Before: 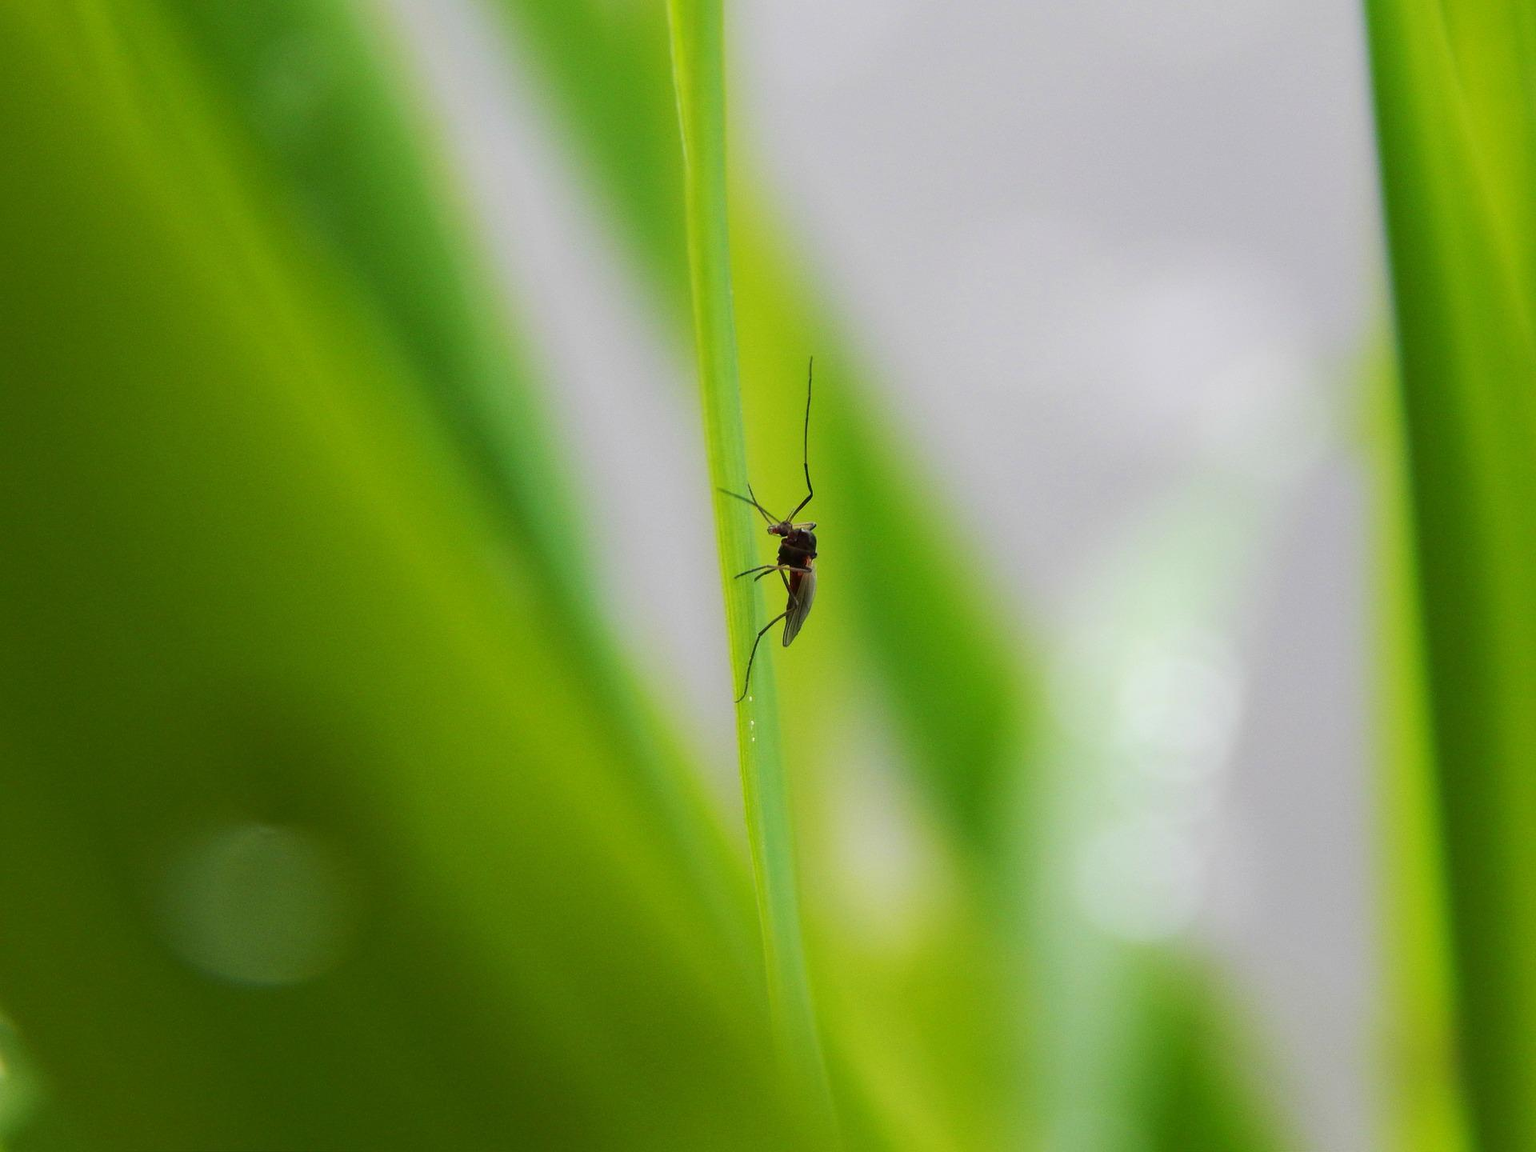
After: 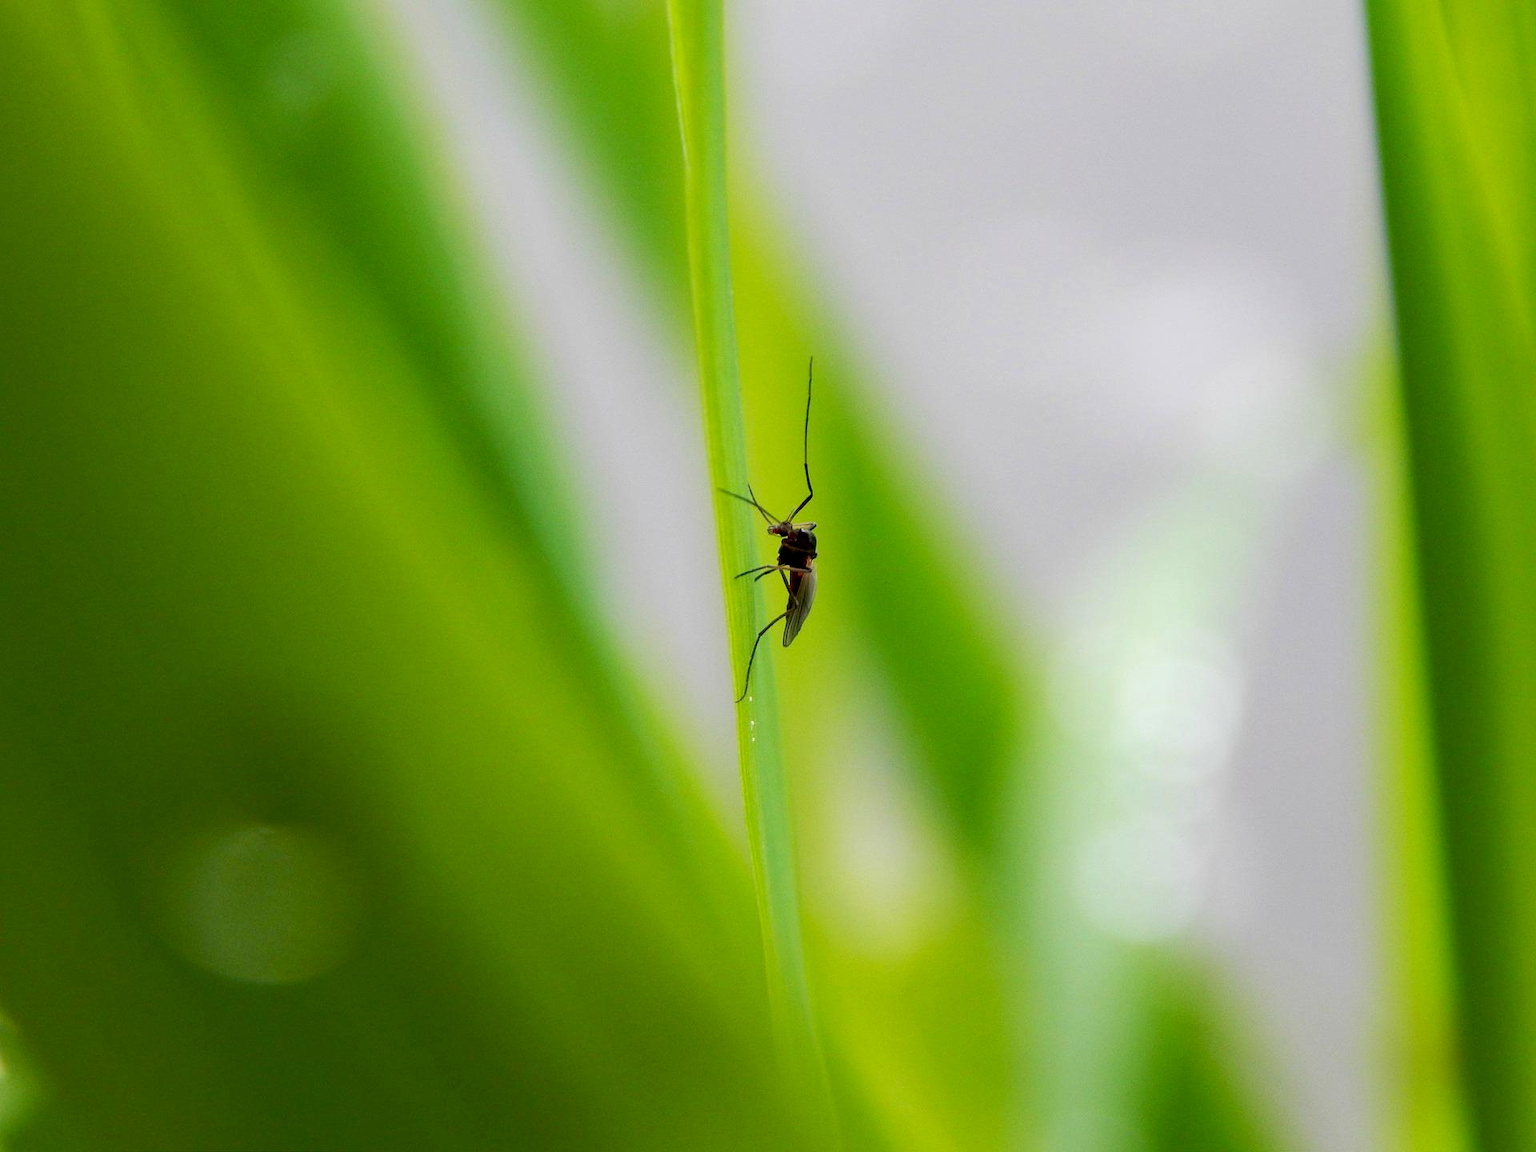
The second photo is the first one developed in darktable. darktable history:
contrast equalizer: octaves 7, y [[0.5 ×6], [0.5 ×6], [0.5, 0.5, 0.501, 0.545, 0.707, 0.863], [0 ×6], [0 ×6]]
exposure: black level correction 0.009, exposure 0.113 EV, compensate highlight preservation false
